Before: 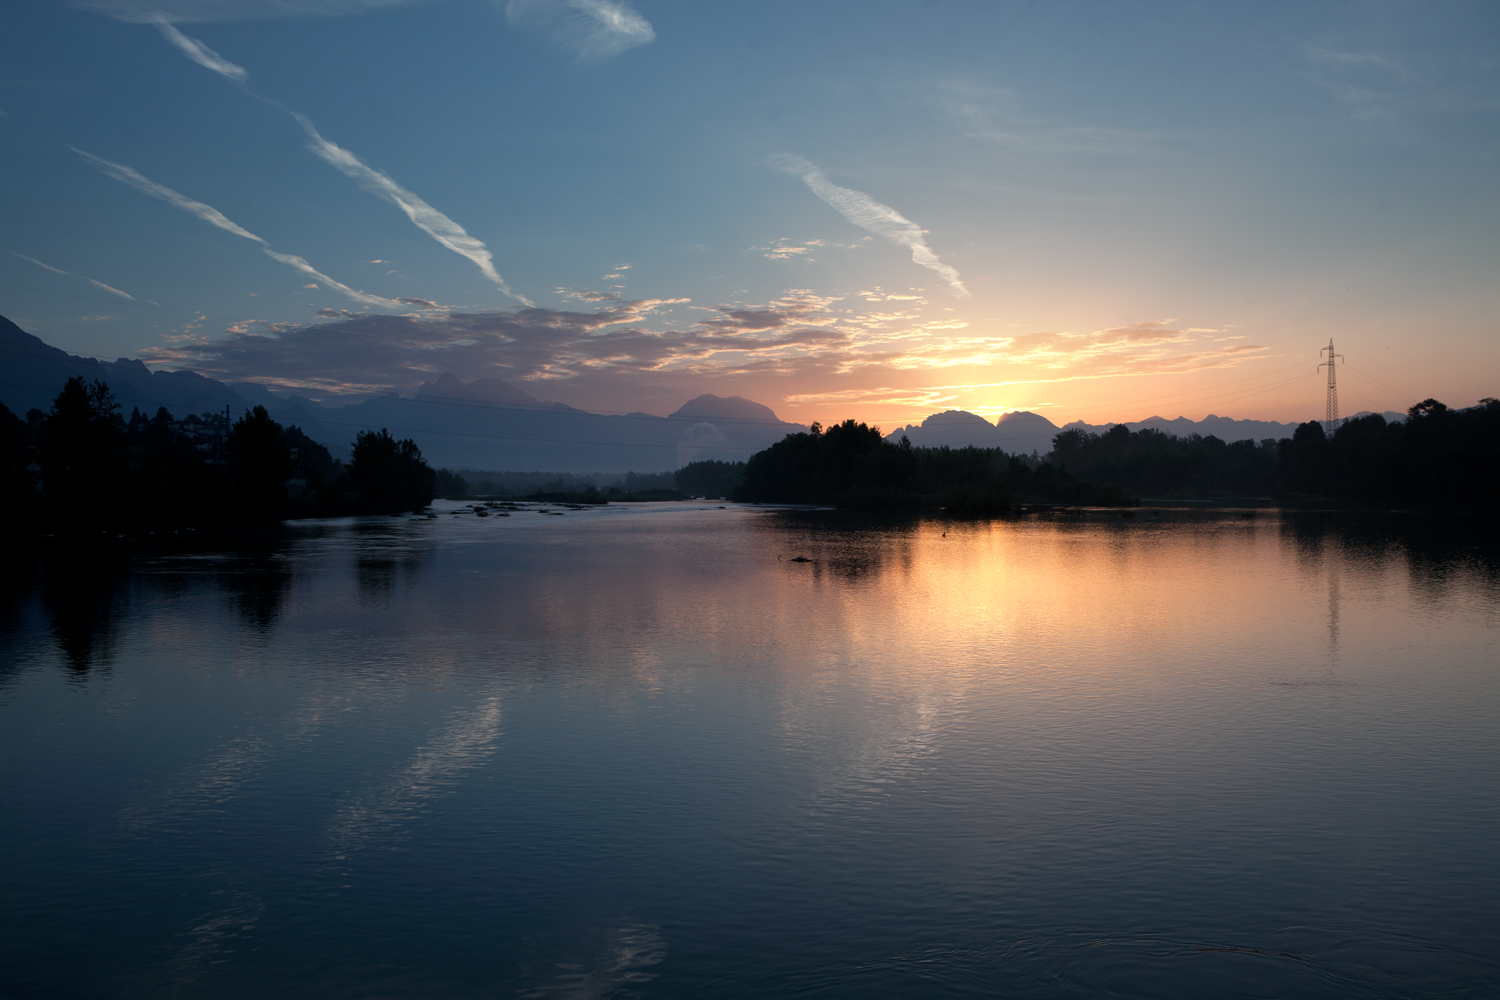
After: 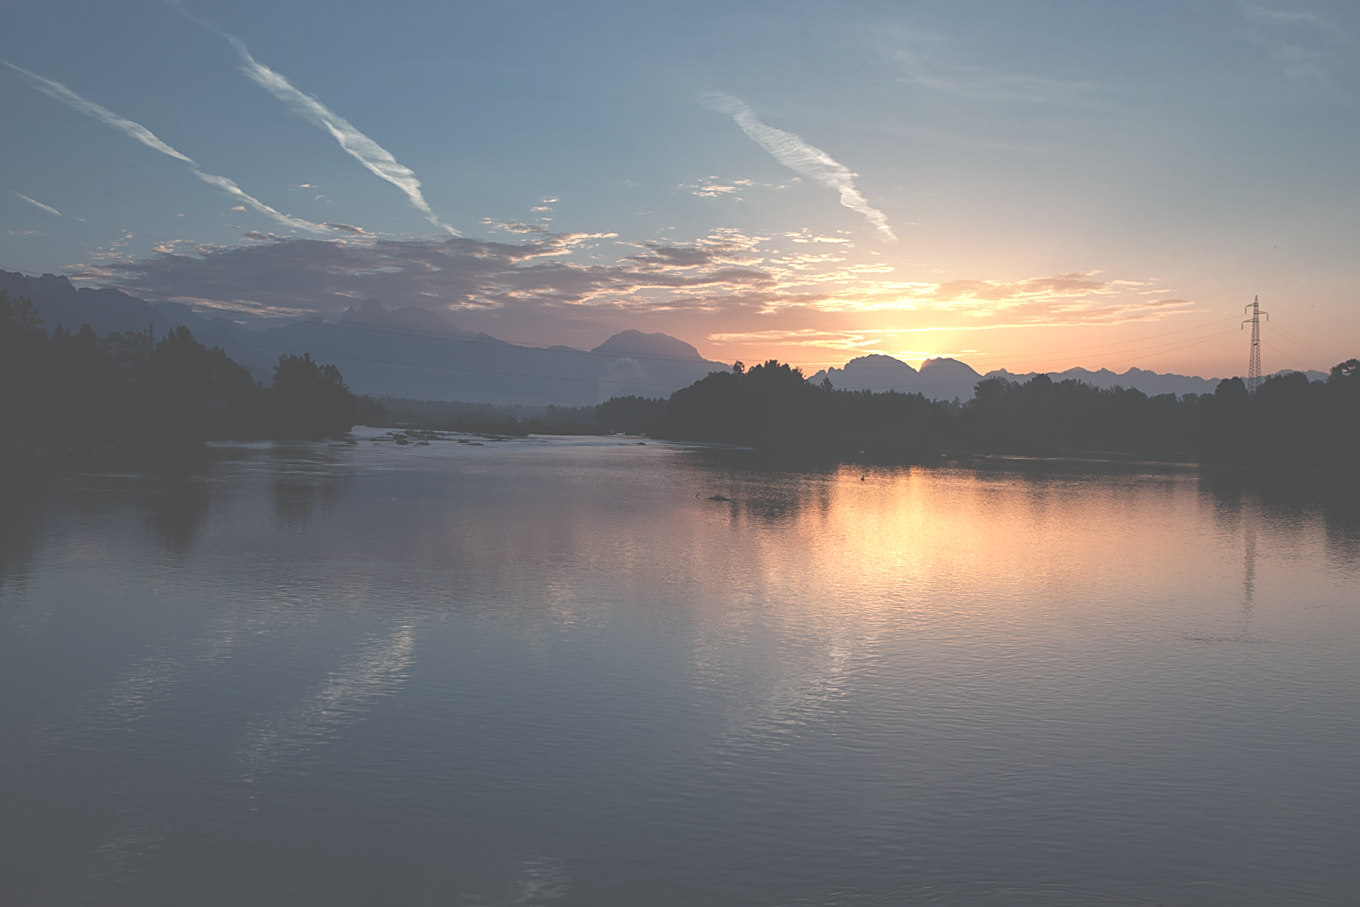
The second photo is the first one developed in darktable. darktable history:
crop and rotate: angle -1.96°, left 3.097%, top 4.154%, right 1.586%, bottom 0.529%
local contrast: on, module defaults
exposure: black level correction -0.087, compensate highlight preservation false
sharpen: on, module defaults
